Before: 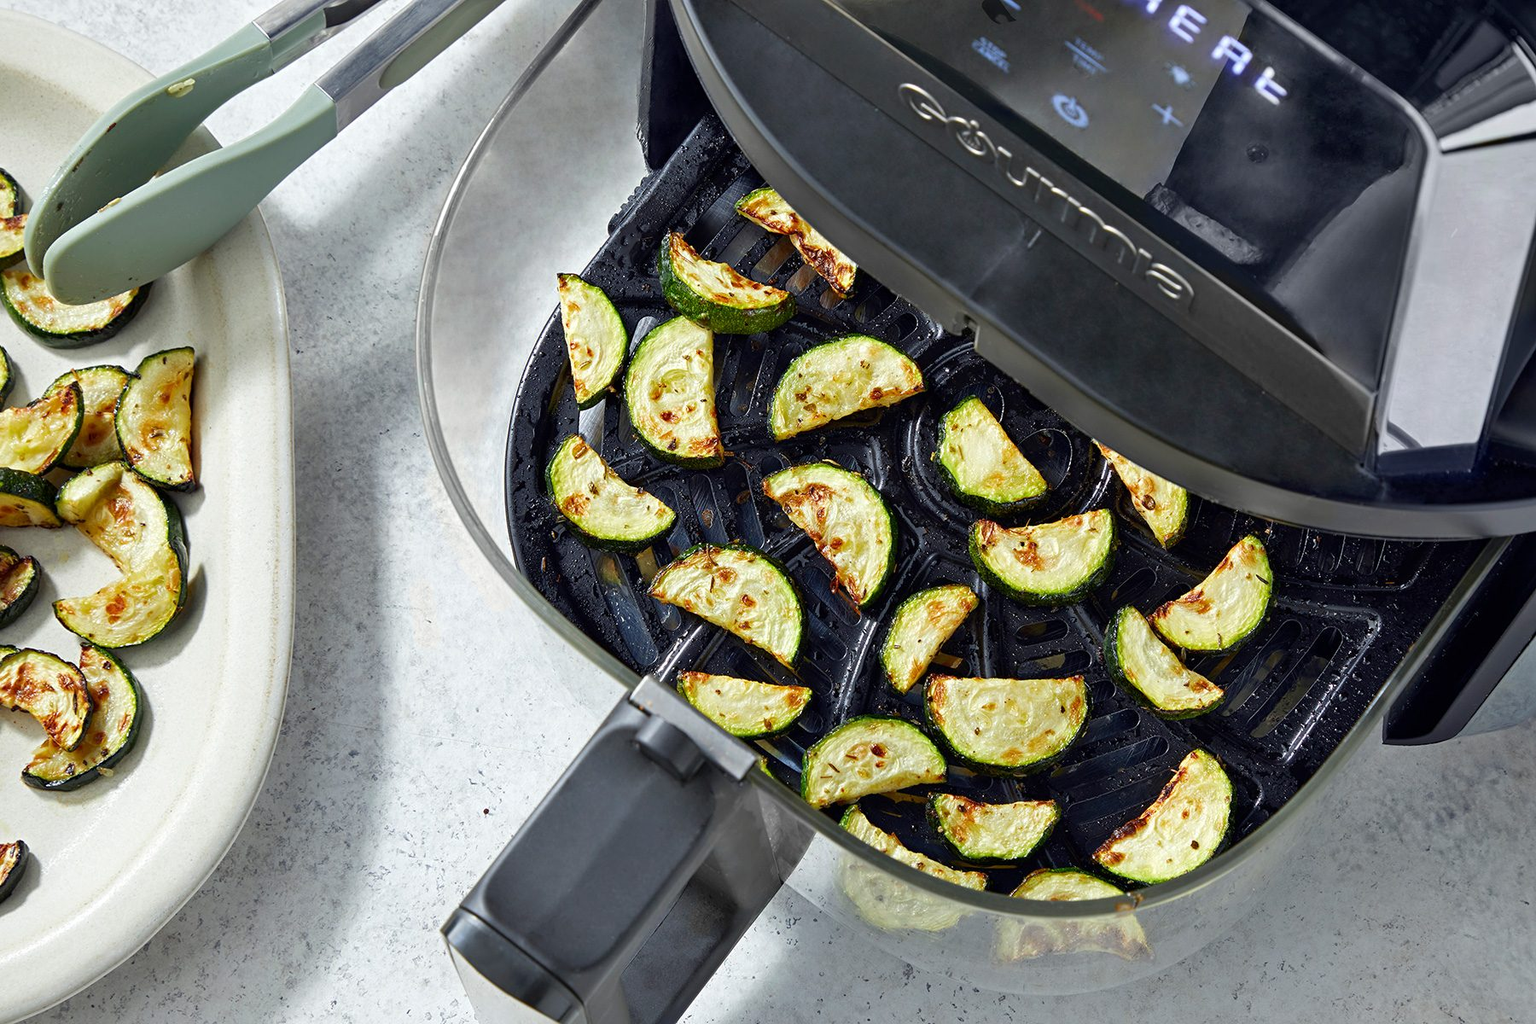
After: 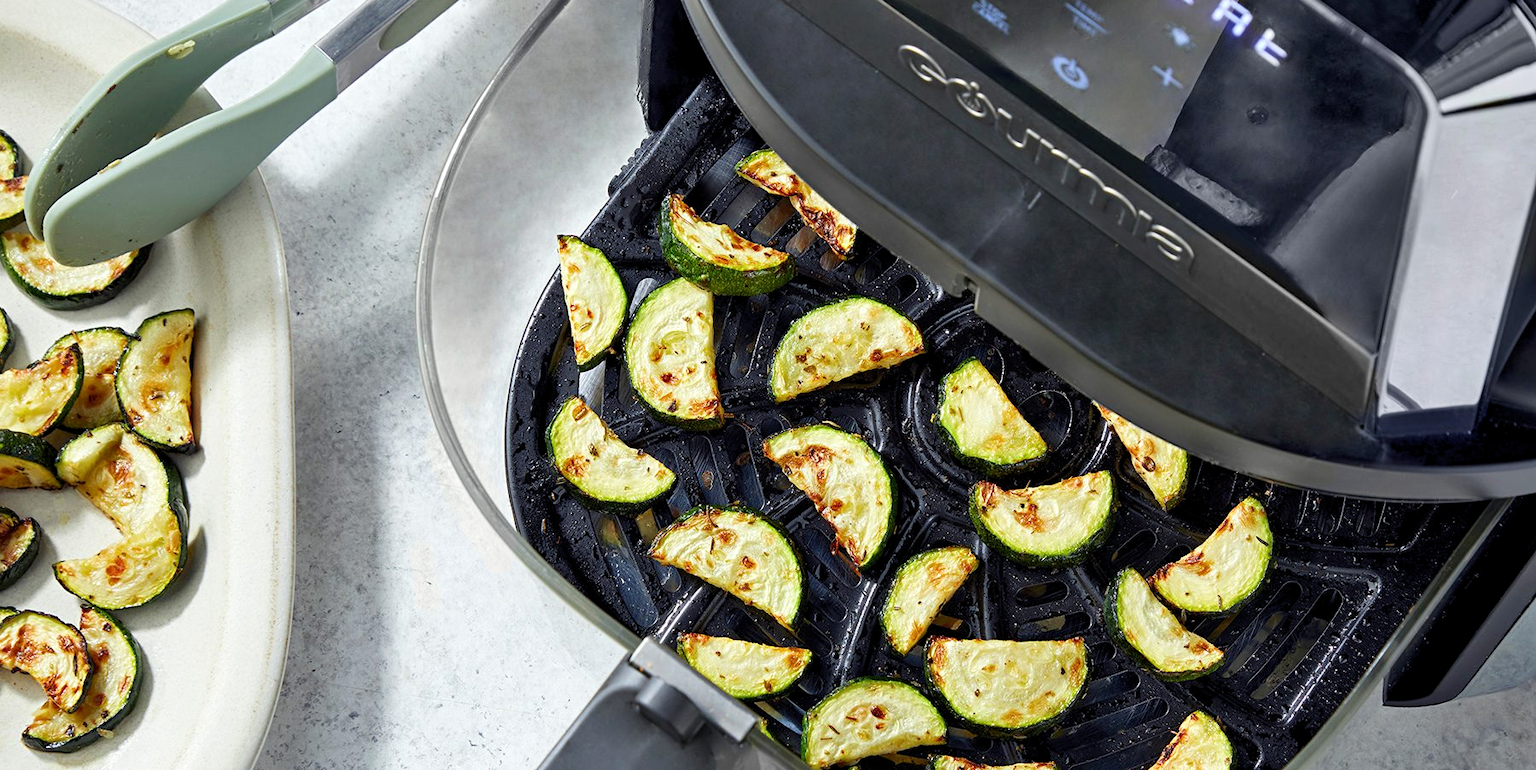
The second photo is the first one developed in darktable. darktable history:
levels: levels [0.018, 0.493, 1]
crop: top 3.817%, bottom 20.879%
contrast brightness saturation: contrast 0.097, brightness 0.025, saturation 0.017
tone equalizer: on, module defaults
